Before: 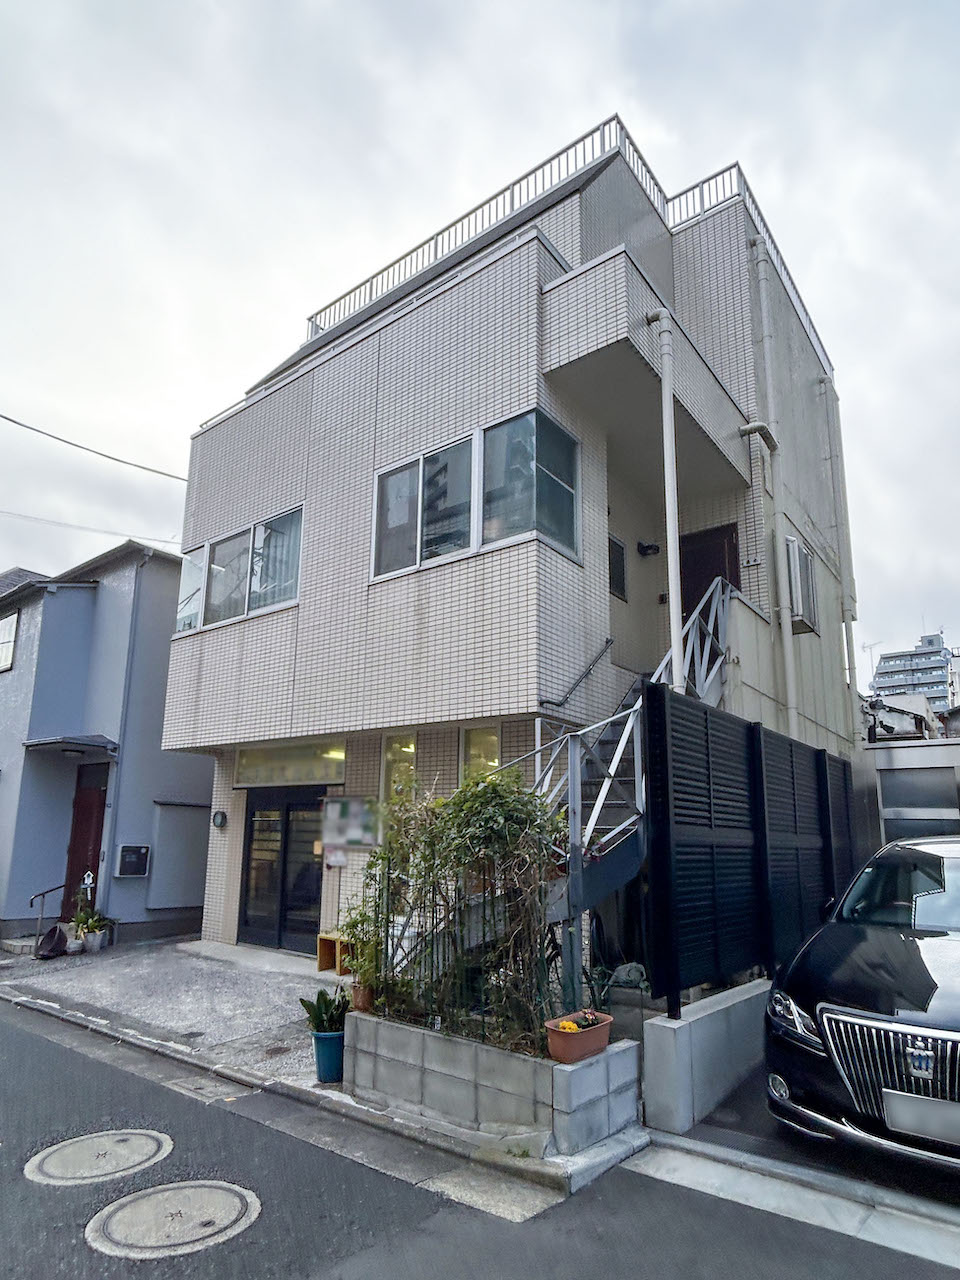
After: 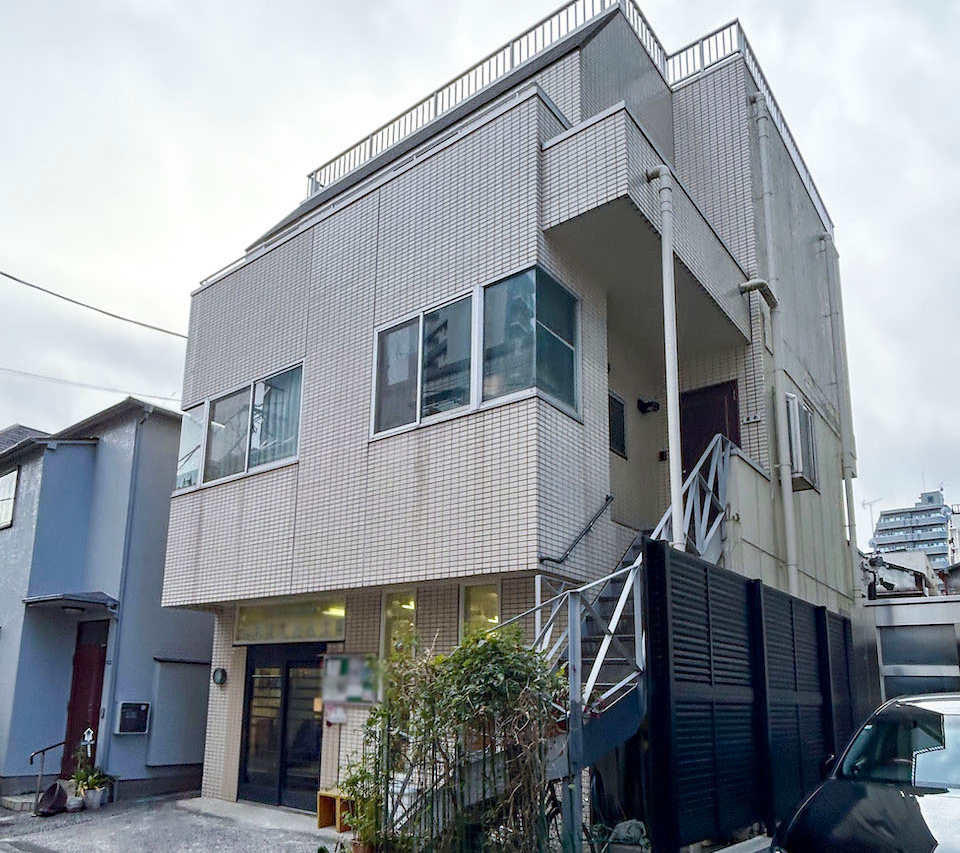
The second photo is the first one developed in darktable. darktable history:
crop: top 11.176%, bottom 22.158%
haze removal: adaptive false
